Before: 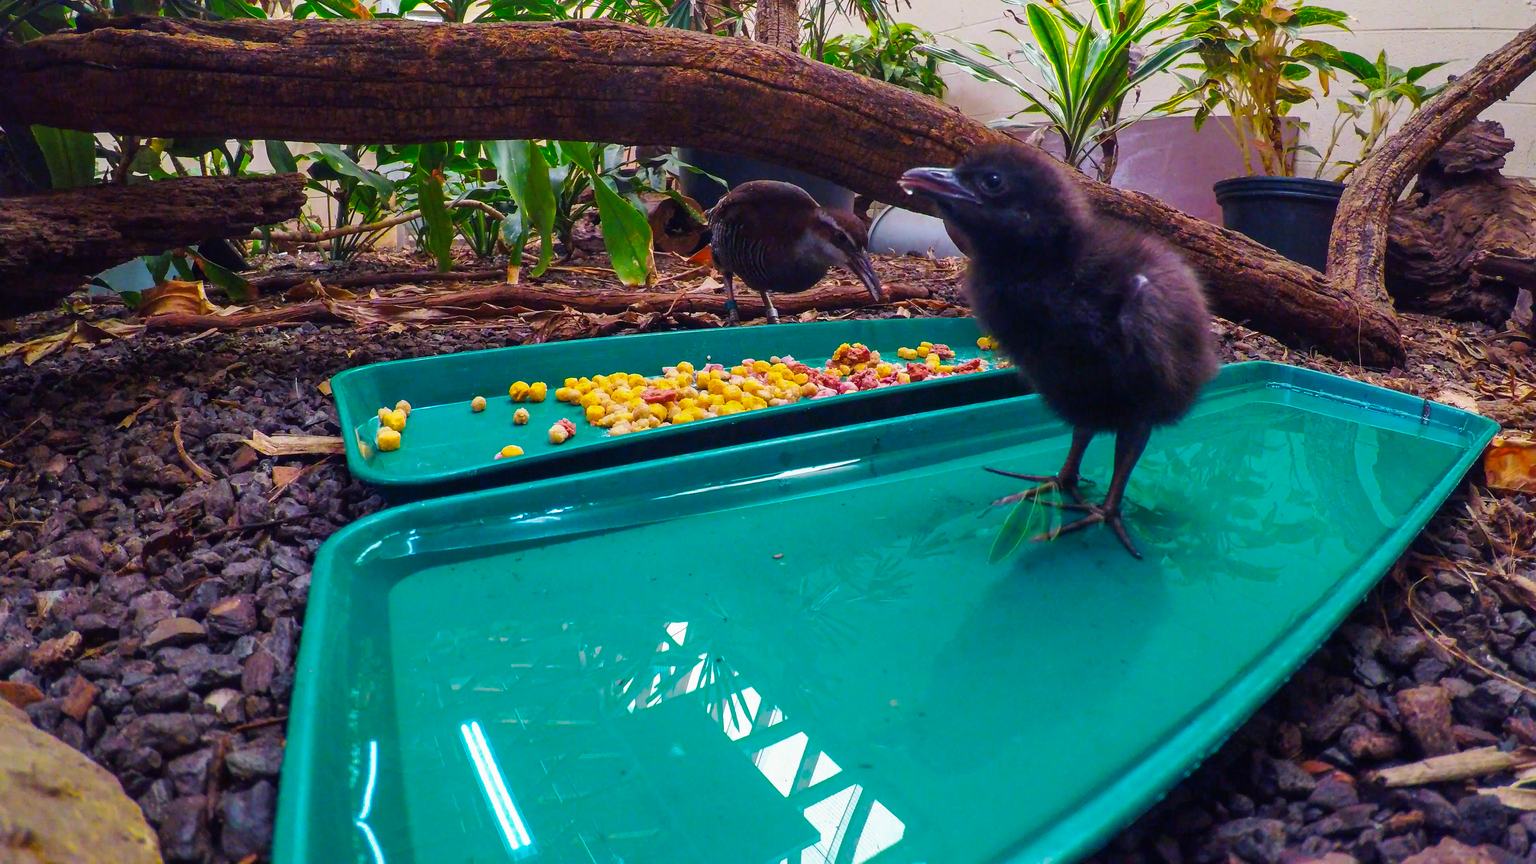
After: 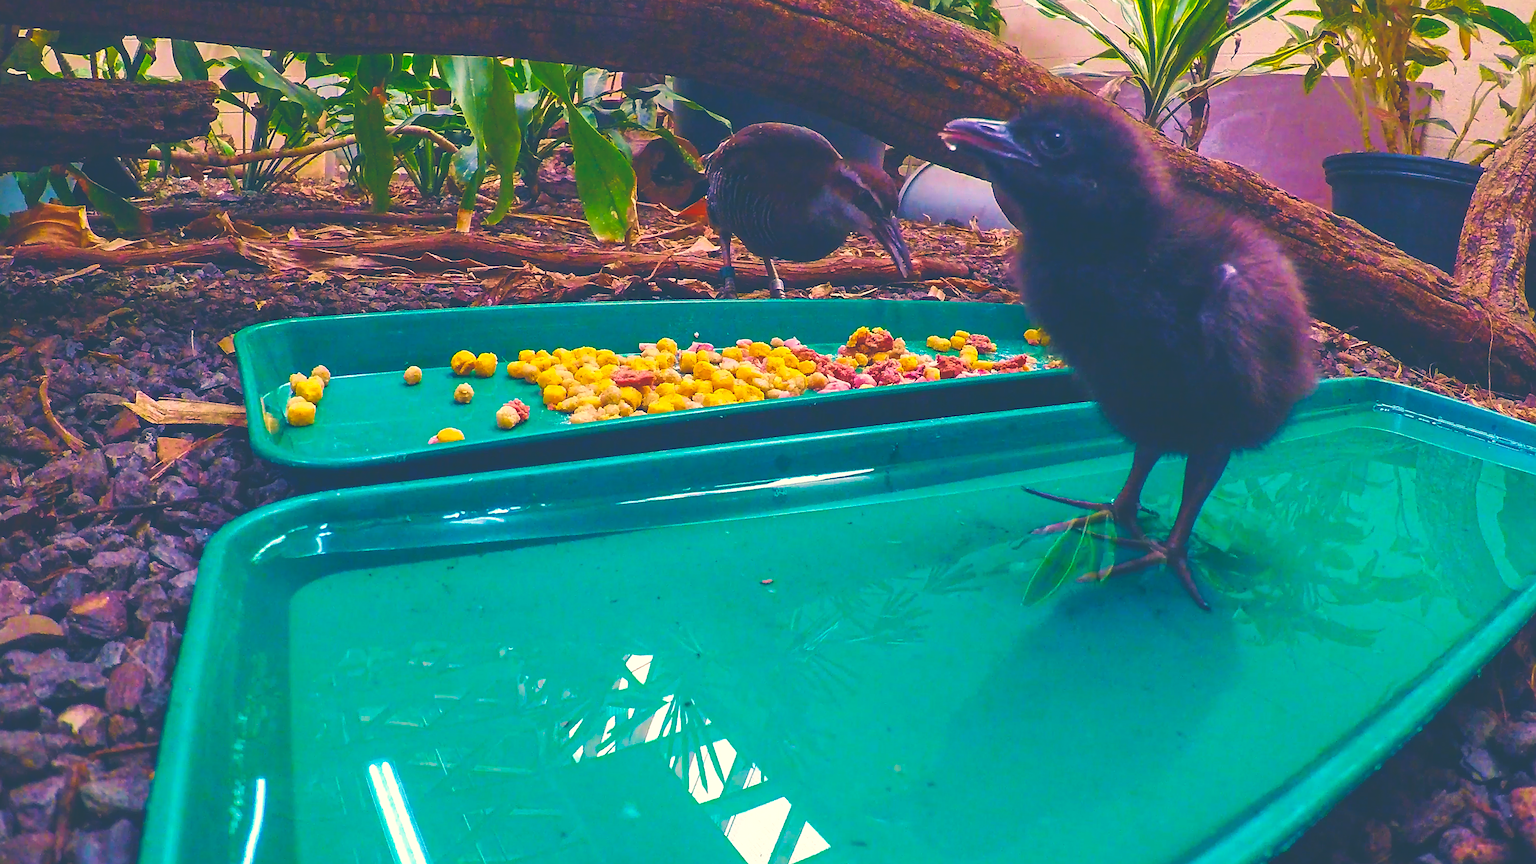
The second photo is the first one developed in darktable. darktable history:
crop and rotate: angle -3.27°, left 5.211%, top 5.211%, right 4.607%, bottom 4.607%
sharpen: on, module defaults
exposure: black level correction -0.041, exposure 0.064 EV, compensate highlight preservation false
velvia: strength 45%
color balance rgb: linear chroma grading › global chroma 8.12%, perceptual saturation grading › global saturation 9.07%, perceptual saturation grading › highlights -13.84%, perceptual saturation grading › mid-tones 14.88%, perceptual saturation grading › shadows 22.8%, perceptual brilliance grading › highlights 2.61%, global vibrance 12.07%
color correction: highlights a* 10.32, highlights b* 14.66, shadows a* -9.59, shadows b* -15.02
